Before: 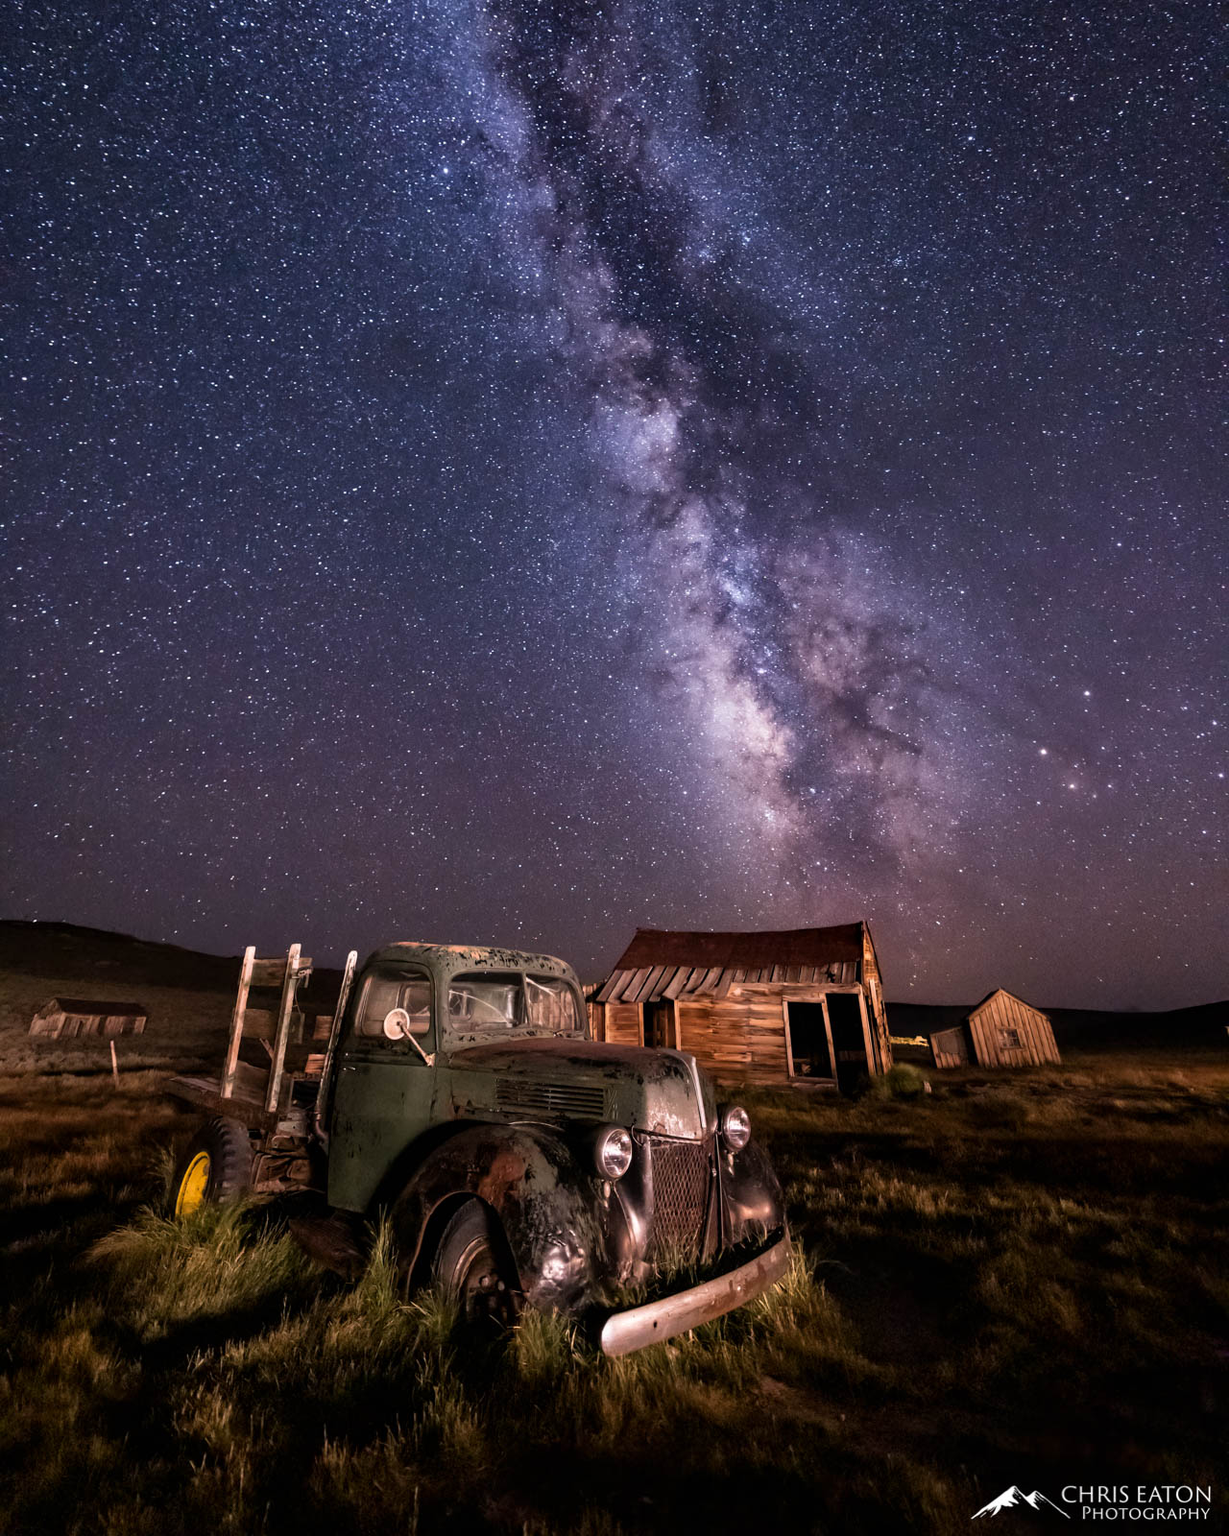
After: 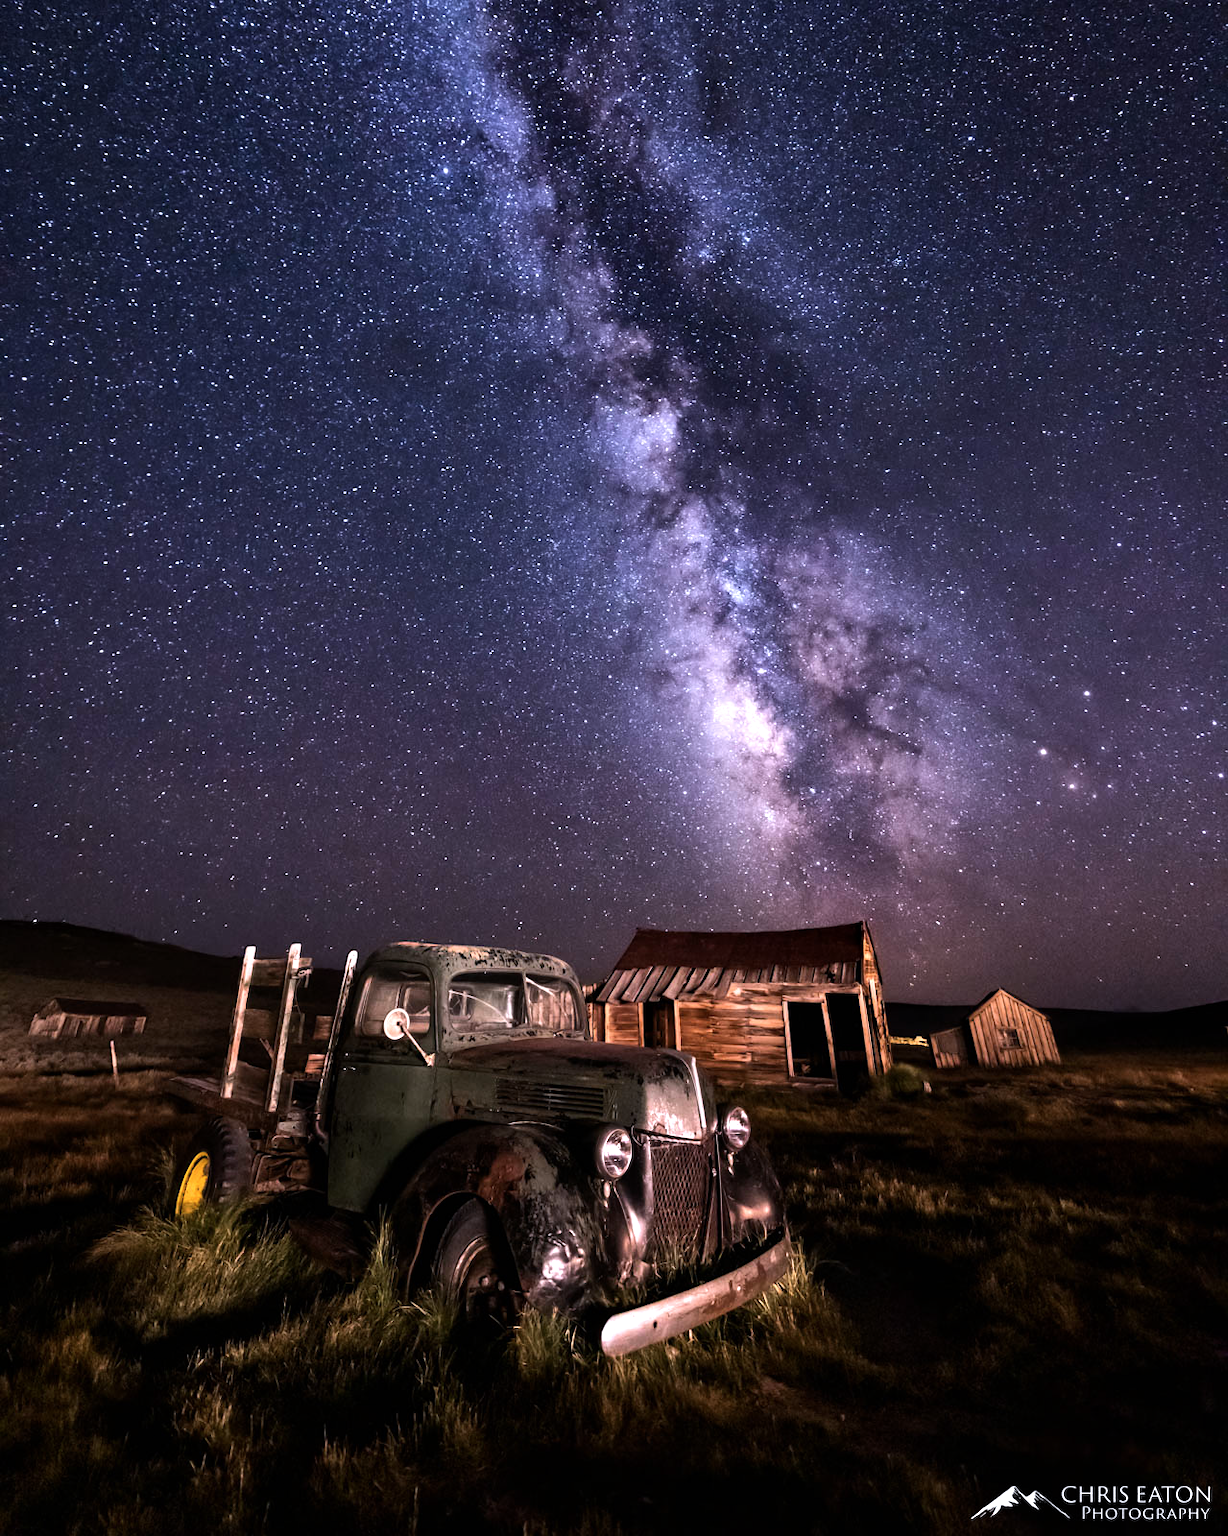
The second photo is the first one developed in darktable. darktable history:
color calibration: illuminant as shot in camera, x 0.358, y 0.373, temperature 4628.91 K
tone equalizer: -8 EV -0.75 EV, -7 EV -0.7 EV, -6 EV -0.6 EV, -5 EV -0.4 EV, -3 EV 0.4 EV, -2 EV 0.6 EV, -1 EV 0.7 EV, +0 EV 0.75 EV, edges refinement/feathering 500, mask exposure compensation -1.57 EV, preserve details no
